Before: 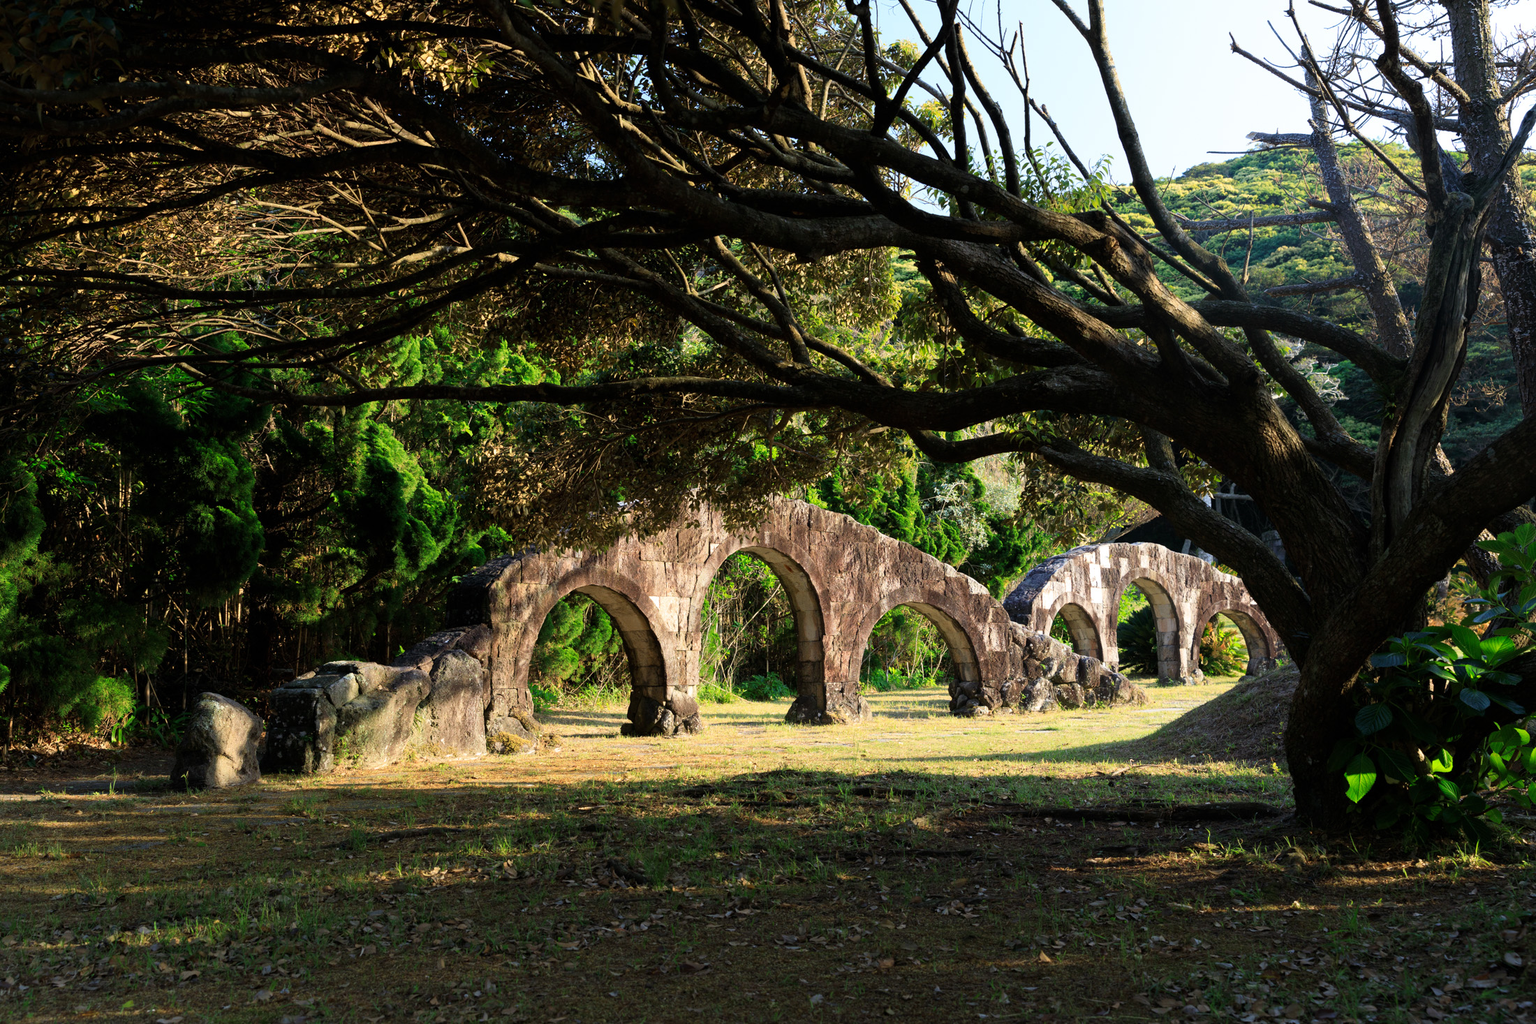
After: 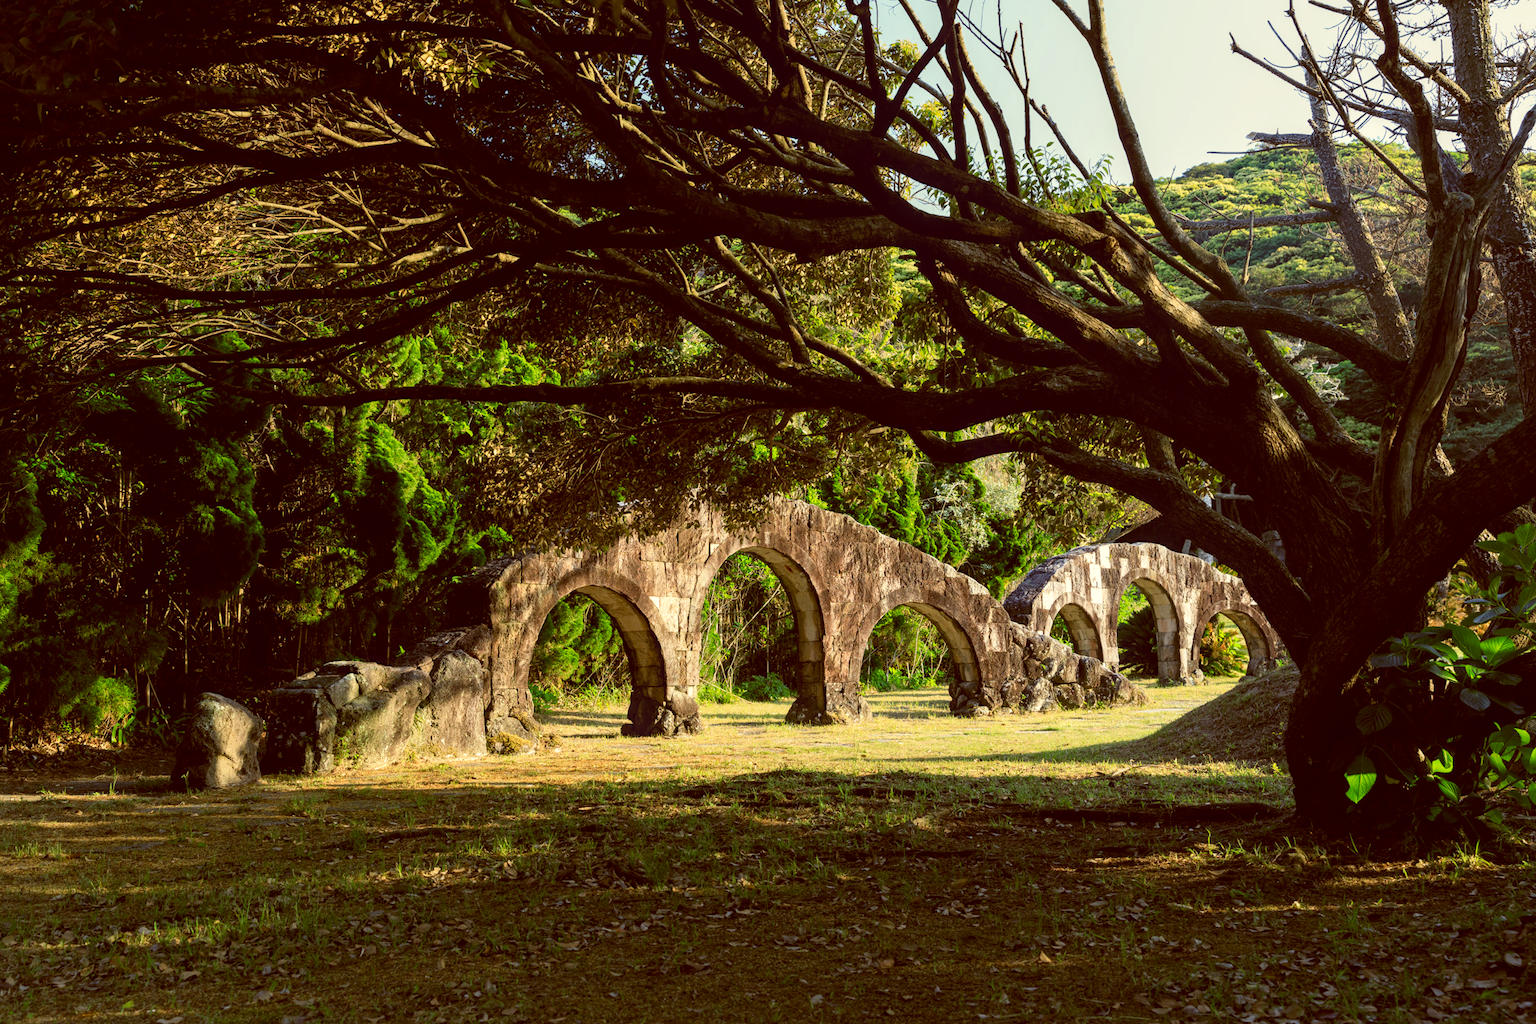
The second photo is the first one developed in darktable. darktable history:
local contrast: on, module defaults
color balance: lift [1.001, 1.007, 1, 0.993], gamma [1.023, 1.026, 1.01, 0.974], gain [0.964, 1.059, 1.073, 0.927]
